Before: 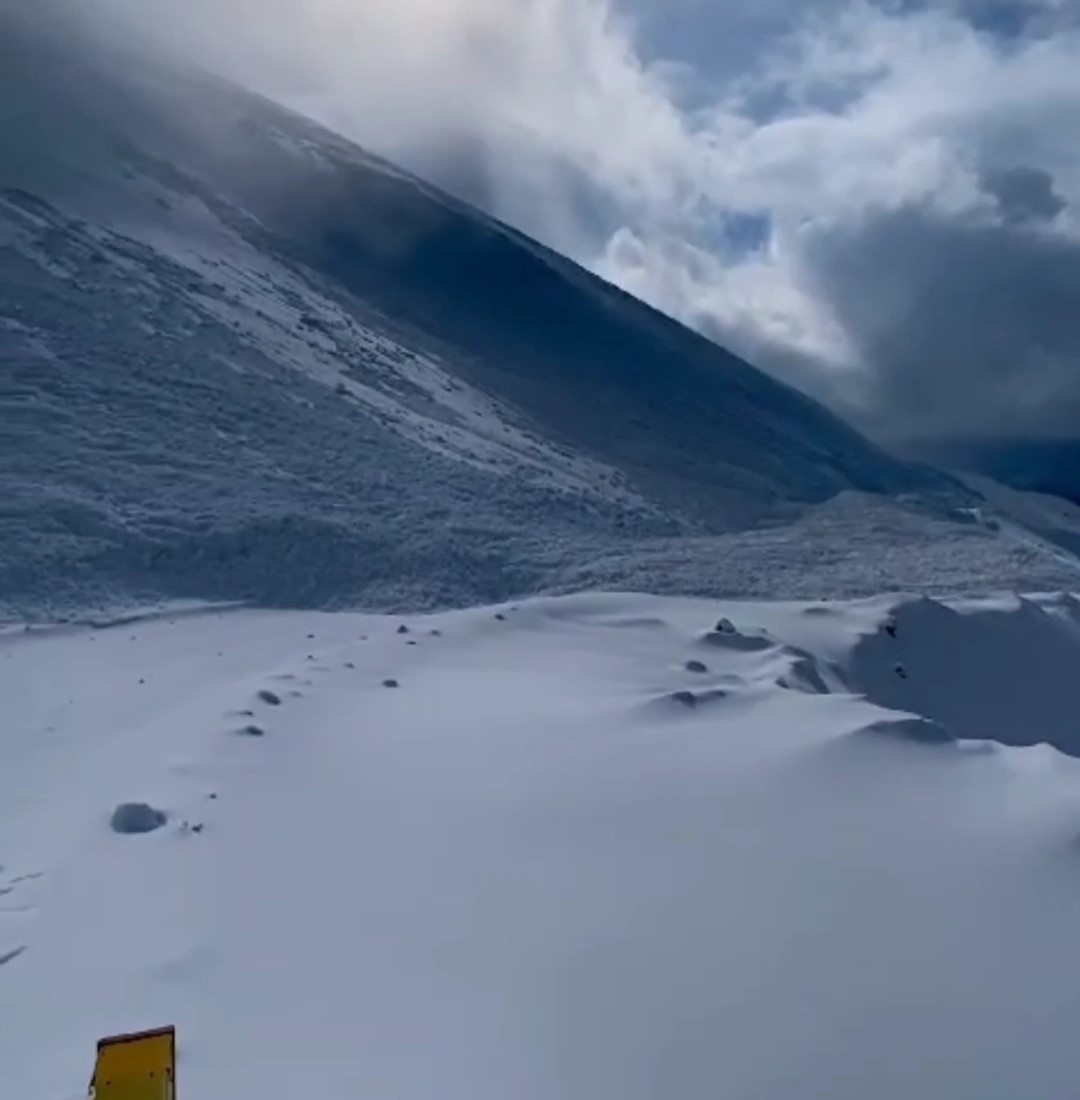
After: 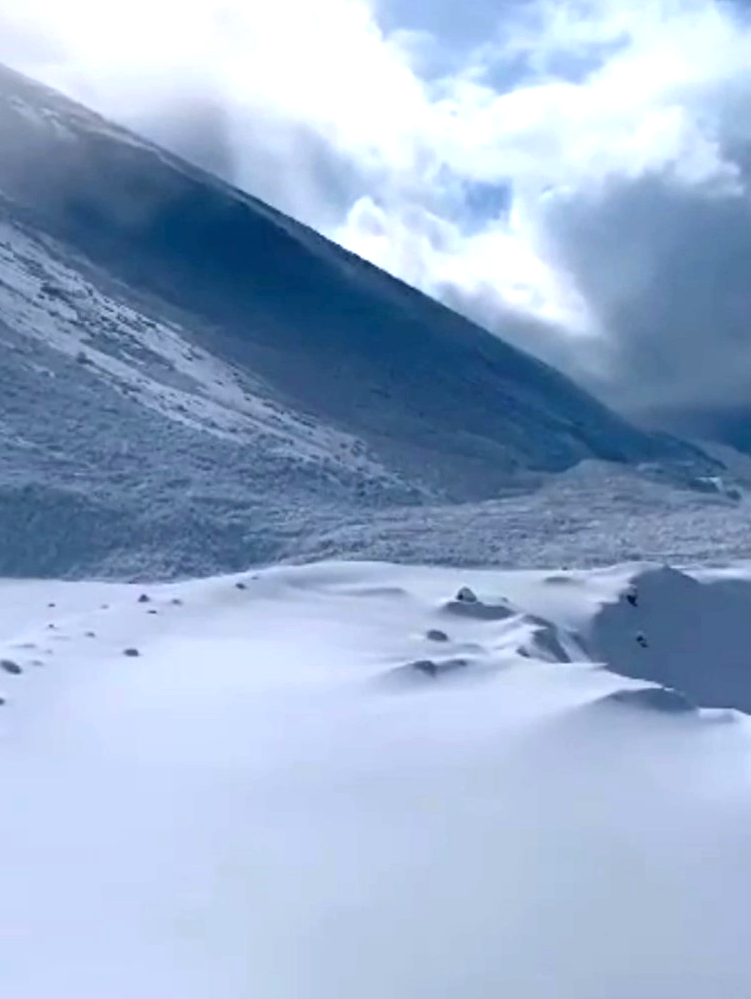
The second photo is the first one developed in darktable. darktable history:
exposure: black level correction 0, exposure 1.2 EV, compensate exposure bias true, compensate highlight preservation false
crop and rotate: left 24.034%, top 2.838%, right 6.406%, bottom 6.299%
